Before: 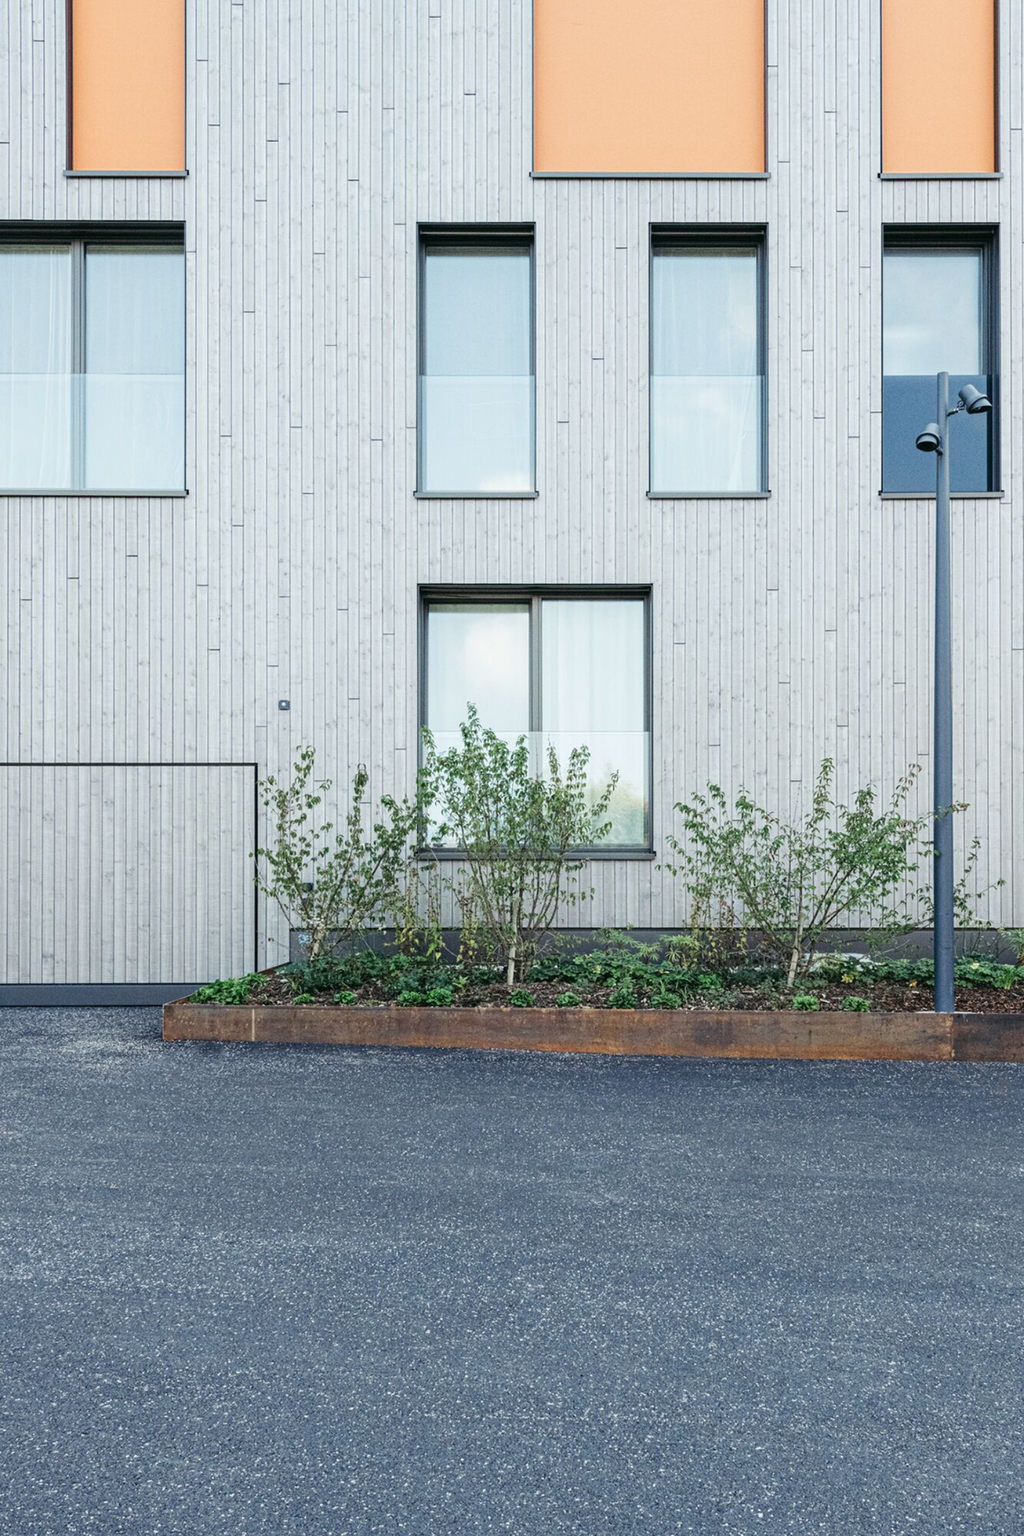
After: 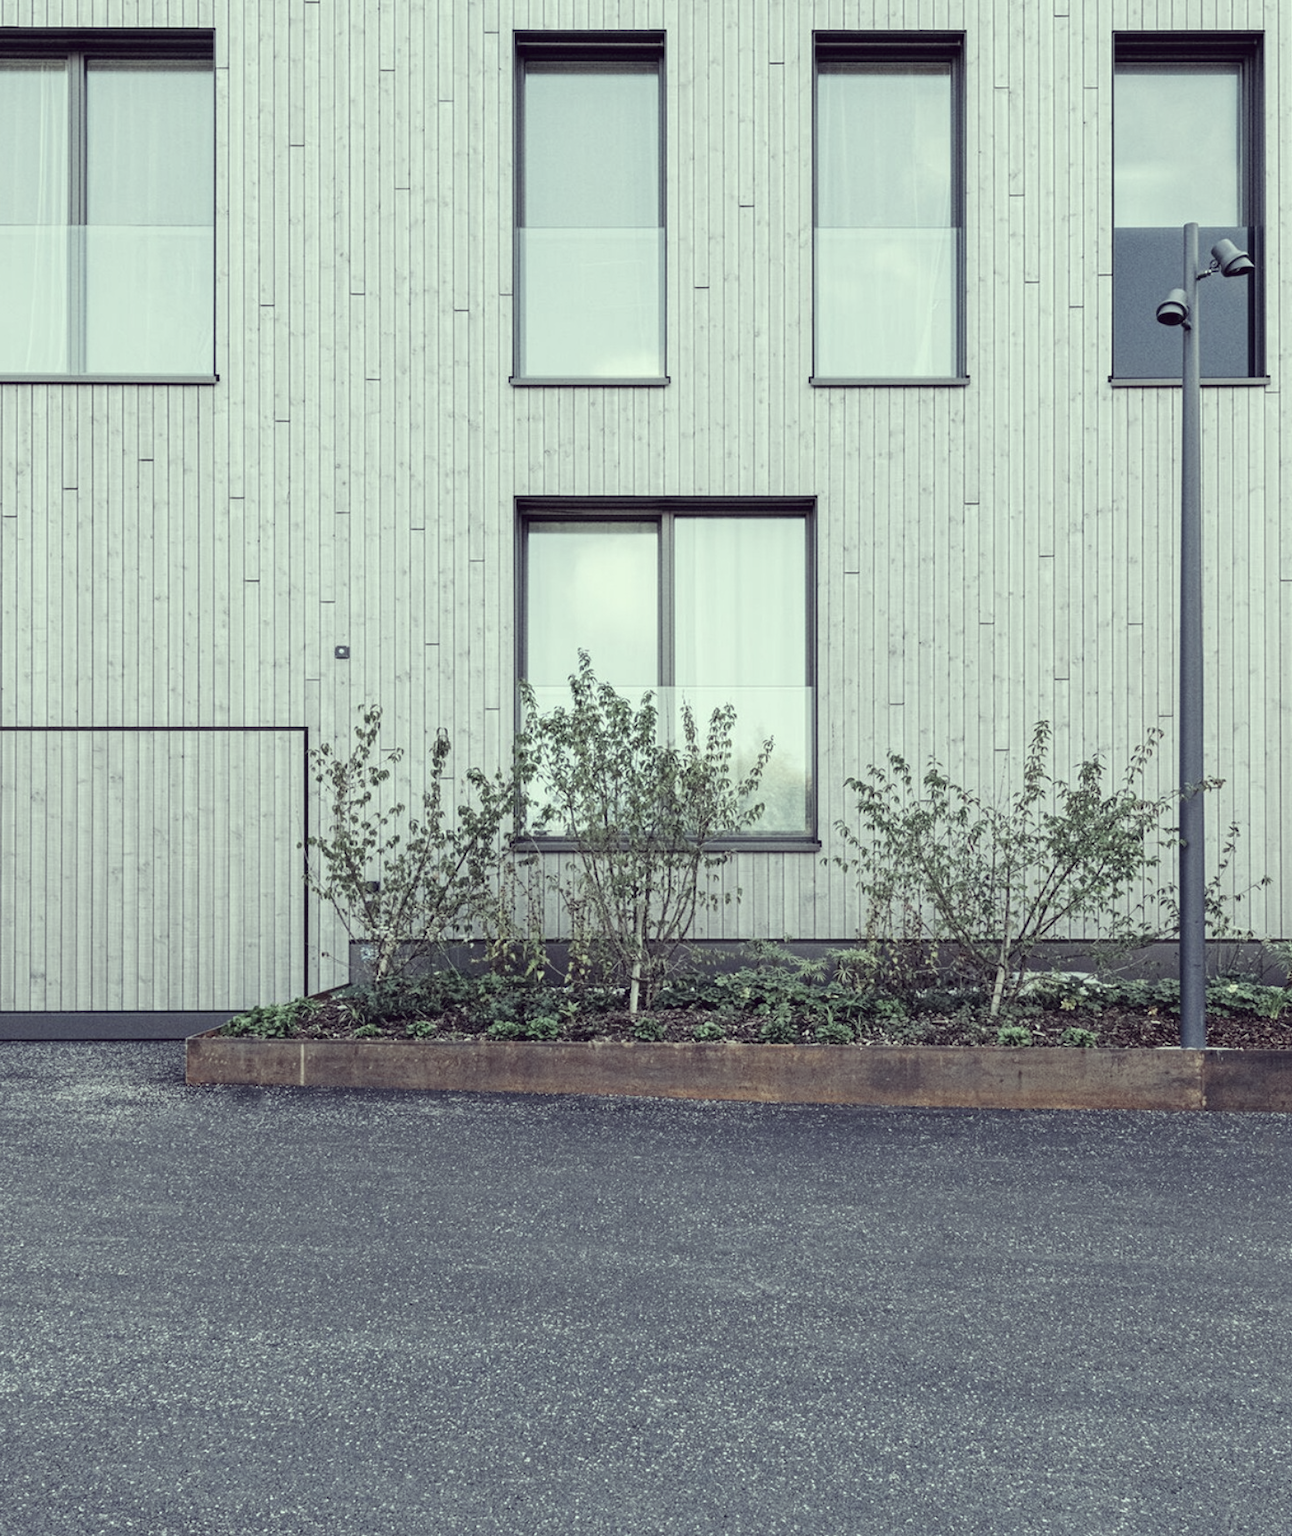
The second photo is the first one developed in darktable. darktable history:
crop and rotate: left 1.828%, top 12.978%, right 0.242%, bottom 9.393%
color correction: highlights a* -20.57, highlights b* 20.31, shadows a* 19.83, shadows b* -20.91, saturation 0.446
shadows and highlights: shadows 36.62, highlights -27.18, soften with gaussian
